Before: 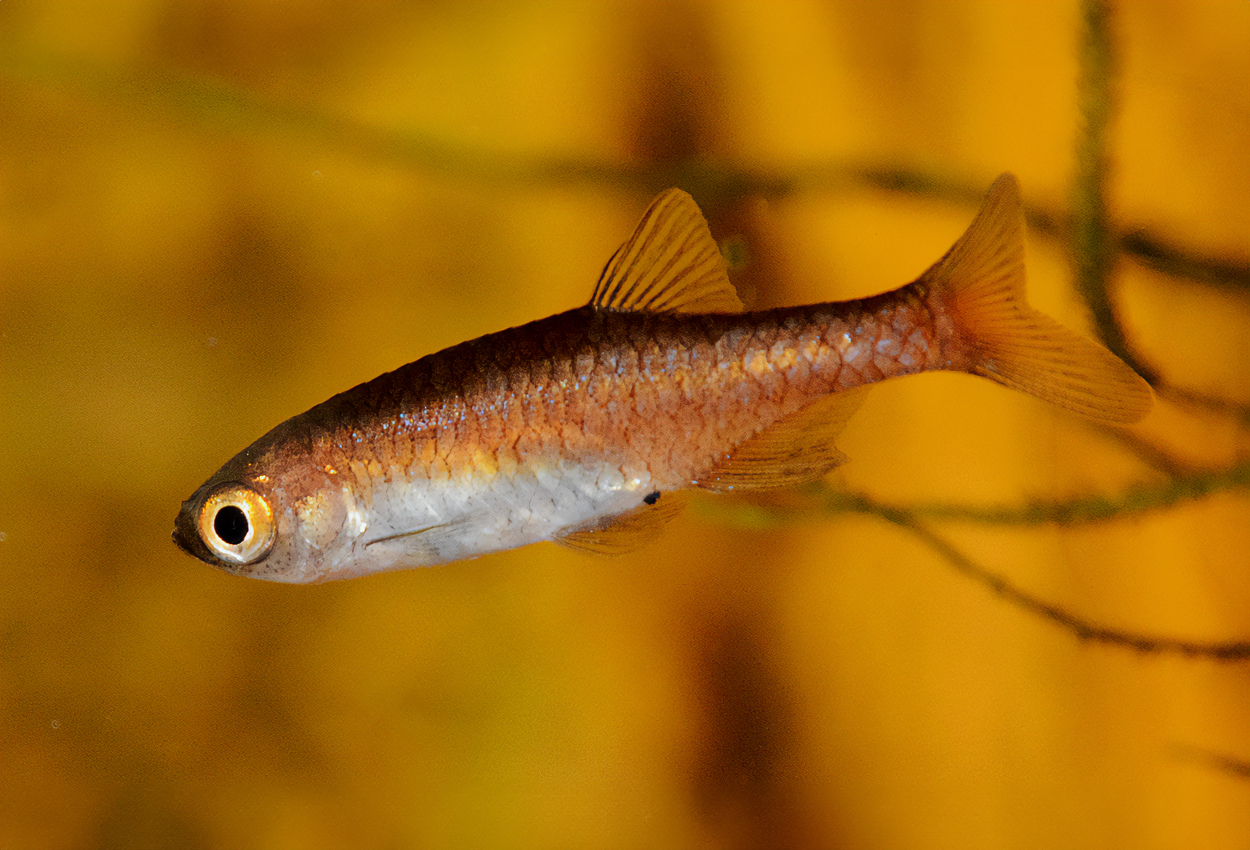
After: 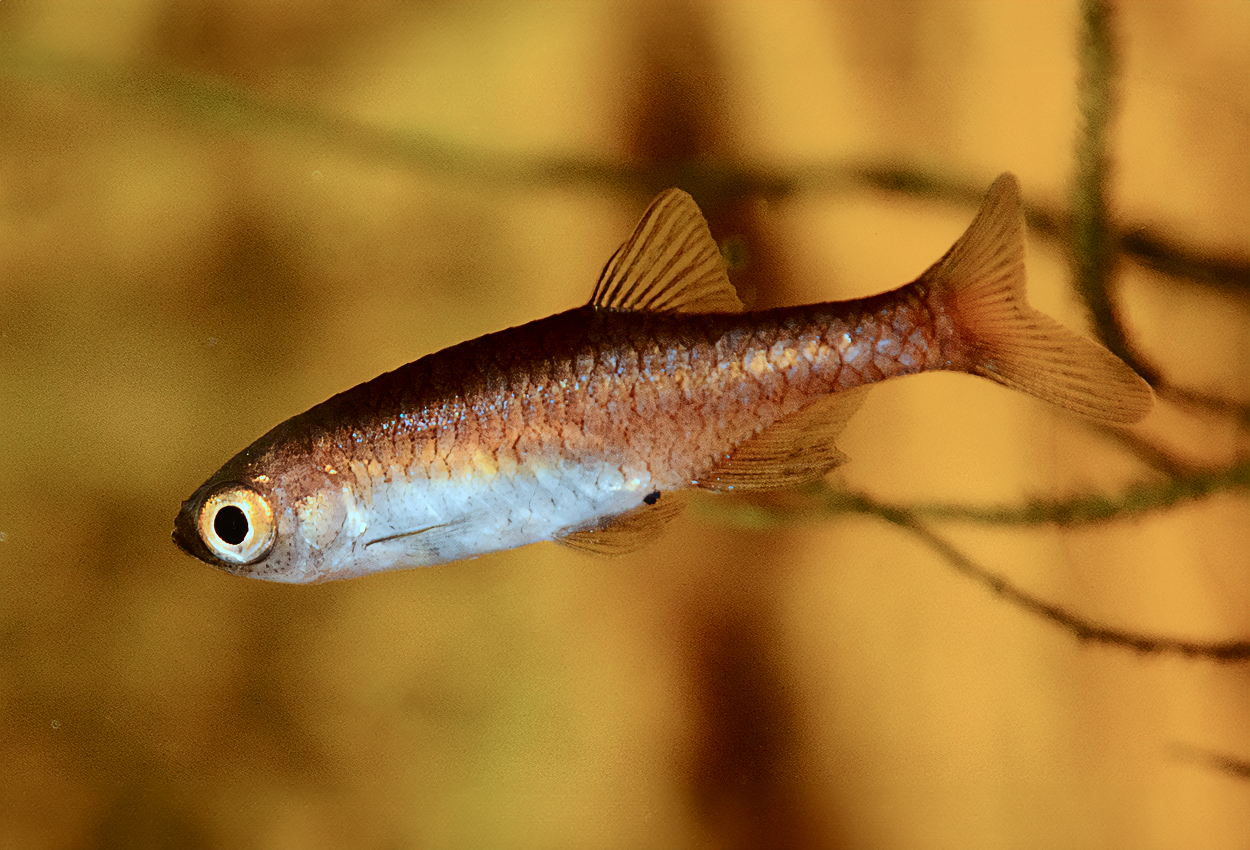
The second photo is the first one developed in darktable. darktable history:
contrast equalizer: y [[0.6 ×6], [0.55 ×6], [0 ×6], [0 ×6], [0 ×6]], mix -0.29
sharpen: amount 0.215
contrast brightness saturation: contrast 0.274
color correction: highlights a* -10.6, highlights b* -19
